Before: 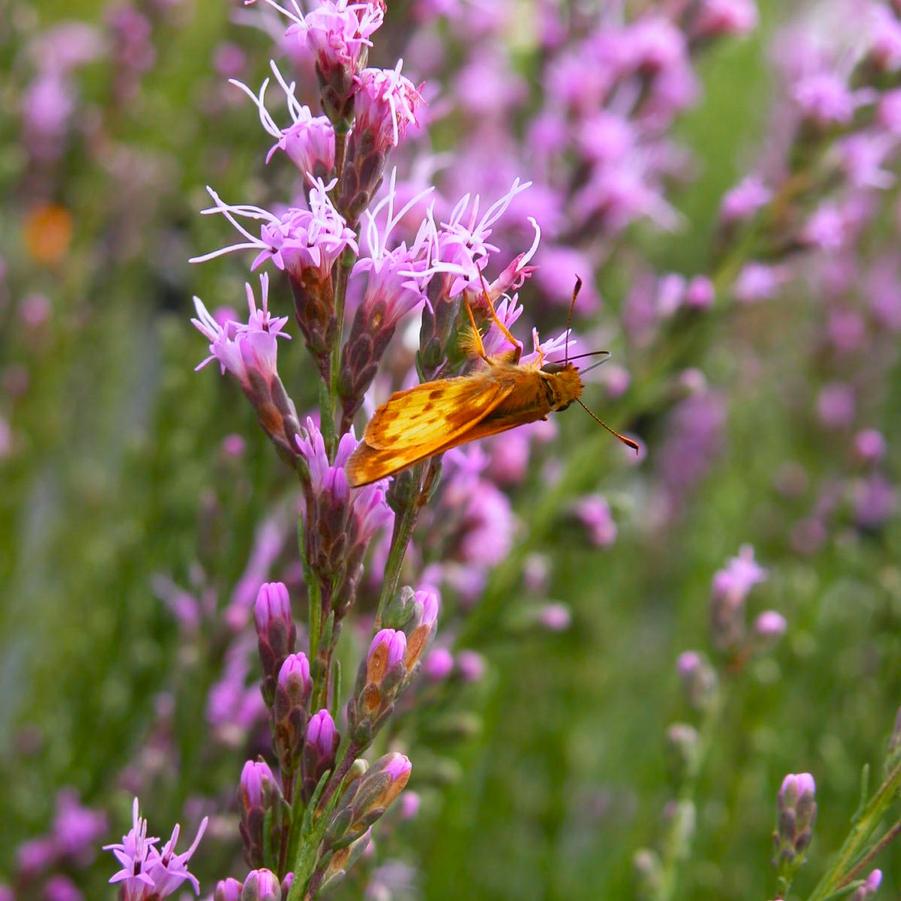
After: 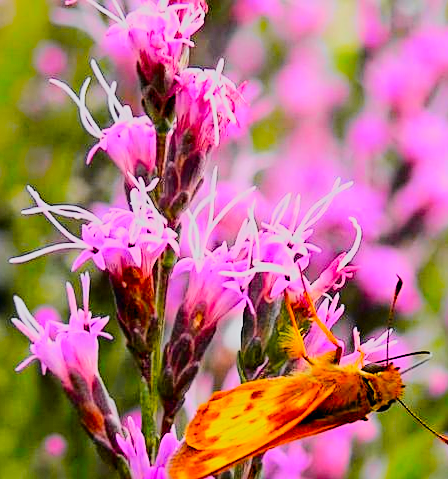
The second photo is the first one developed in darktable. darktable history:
exposure: black level correction 0.007, exposure 0.09 EV, compensate highlight preservation false
filmic rgb: black relative exposure -6.18 EV, white relative exposure 6.97 EV, hardness 2.25, color science v6 (2022)
crop: left 19.881%, right 30.352%, bottom 46.825%
tone curve: curves: ch0 [(0, 0) (0.11, 0.081) (0.256, 0.259) (0.398, 0.475) (0.498, 0.611) (0.65, 0.757) (0.835, 0.883) (1, 0.961)]; ch1 [(0, 0) (0.346, 0.307) (0.408, 0.369) (0.453, 0.457) (0.482, 0.479) (0.502, 0.498) (0.521, 0.51) (0.553, 0.554) (0.618, 0.65) (0.693, 0.727) (1, 1)]; ch2 [(0, 0) (0.358, 0.362) (0.434, 0.46) (0.485, 0.494) (0.5, 0.494) (0.511, 0.508) (0.537, 0.55) (0.579, 0.599) (0.621, 0.693) (1, 1)], color space Lab, independent channels, preserve colors none
color correction: highlights b* -0.003, saturation 1.33
sharpen: on, module defaults
